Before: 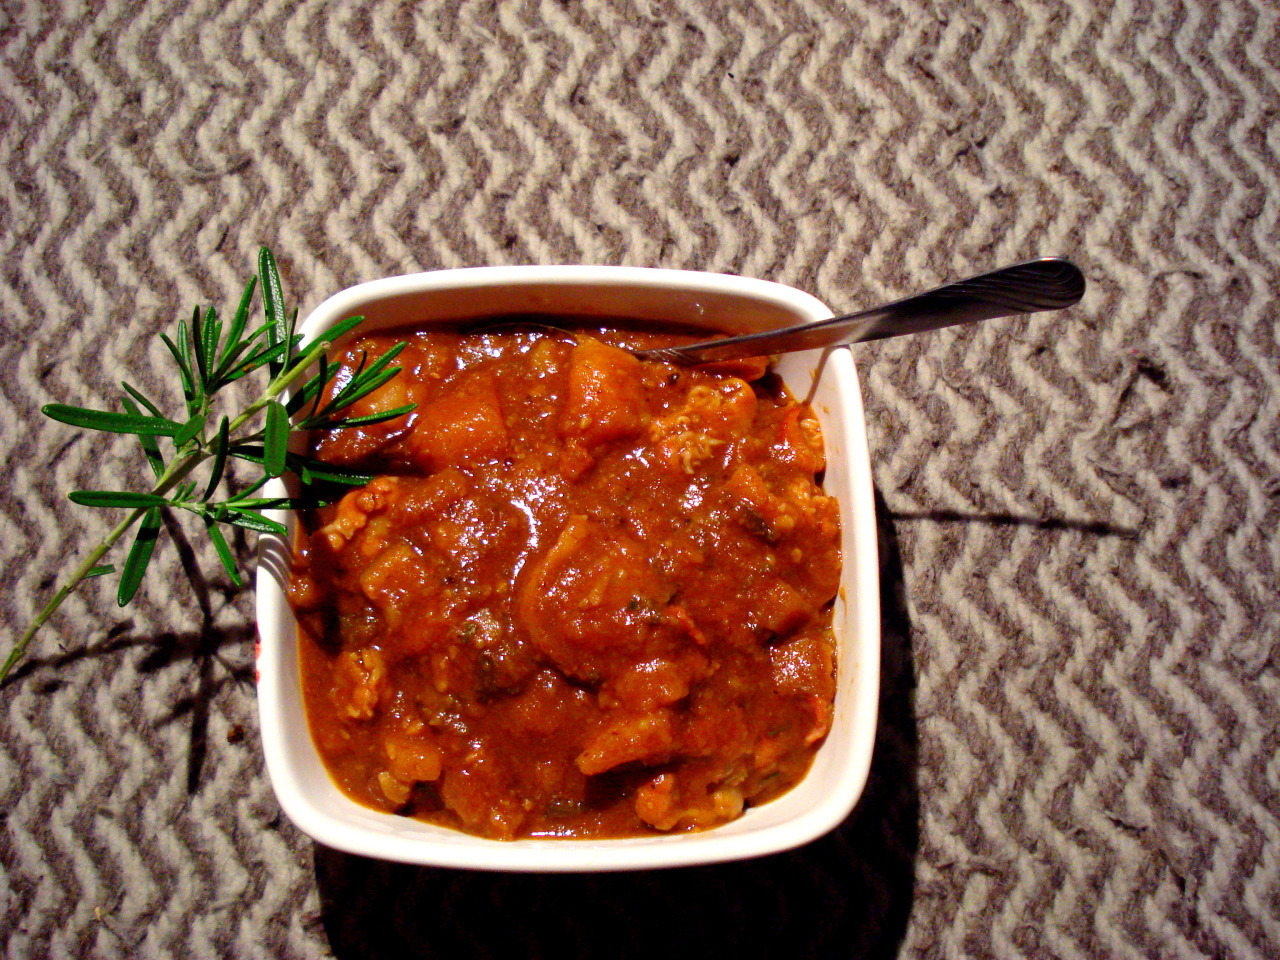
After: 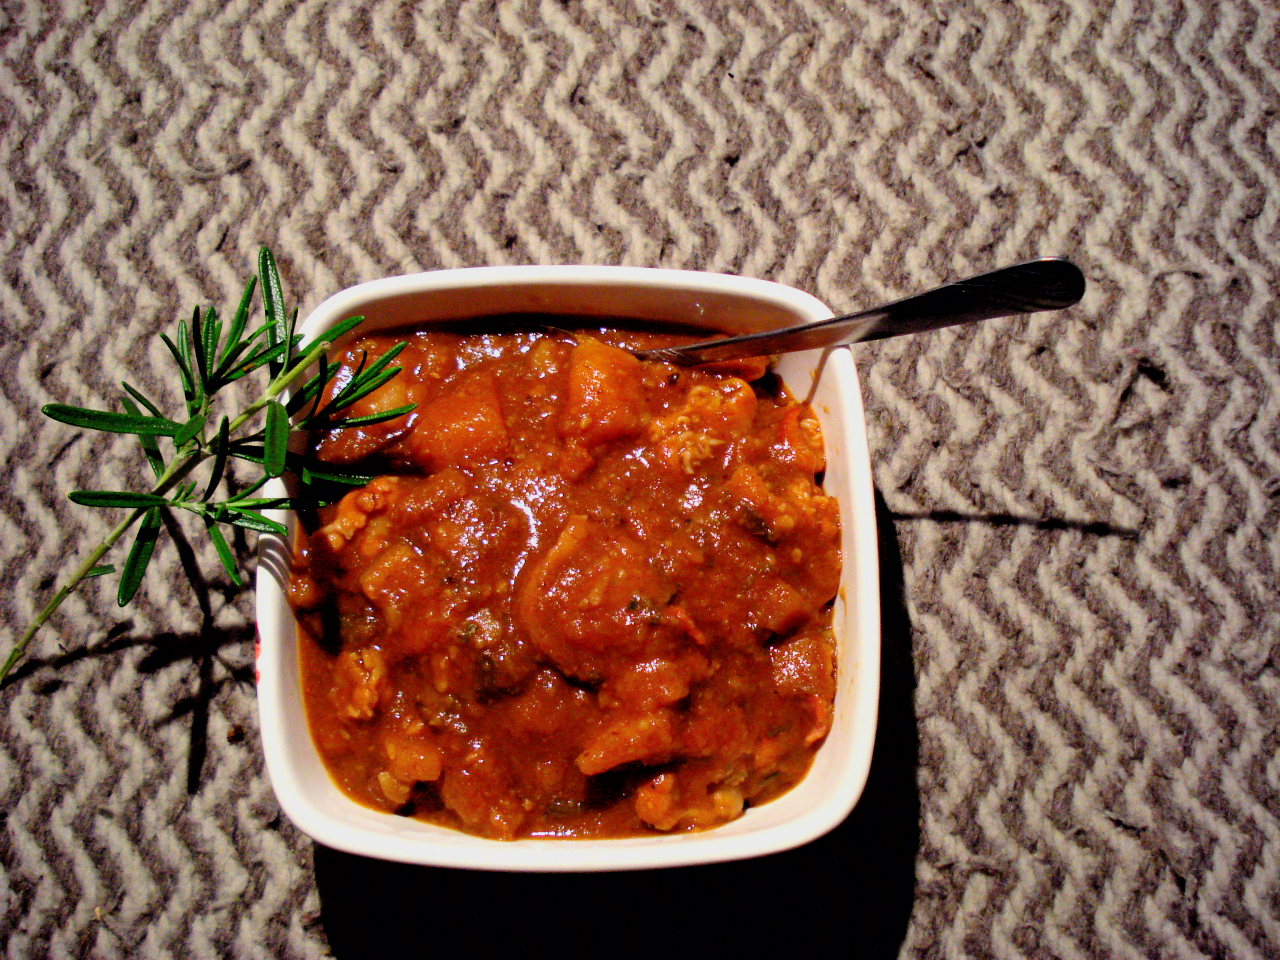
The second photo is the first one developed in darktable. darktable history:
filmic rgb: black relative exposure -11.75 EV, white relative exposure 5.45 EV, hardness 4.48, latitude 49.95%, contrast 1.144, color science v6 (2022)
